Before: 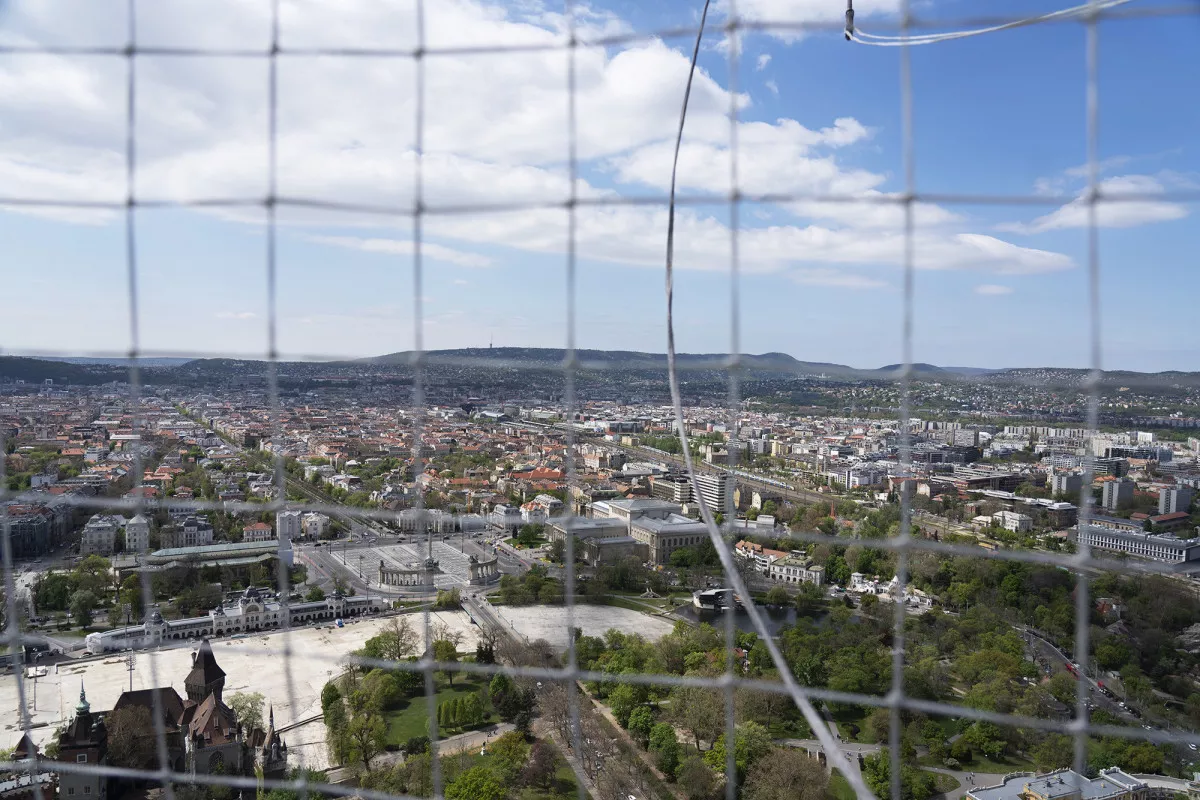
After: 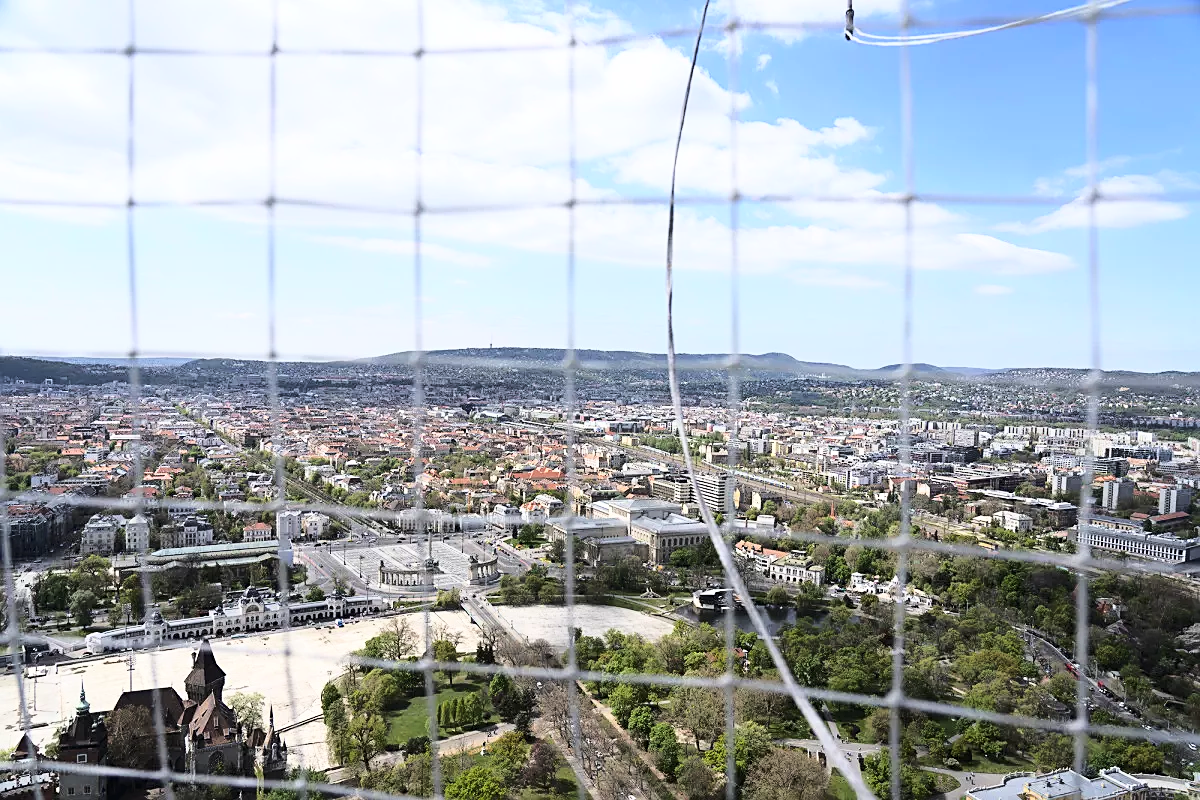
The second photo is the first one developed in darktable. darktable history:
base curve: curves: ch0 [(0, 0) (0.032, 0.037) (0.105, 0.228) (0.435, 0.76) (0.856, 0.983) (1, 1)]
sharpen: on, module defaults
